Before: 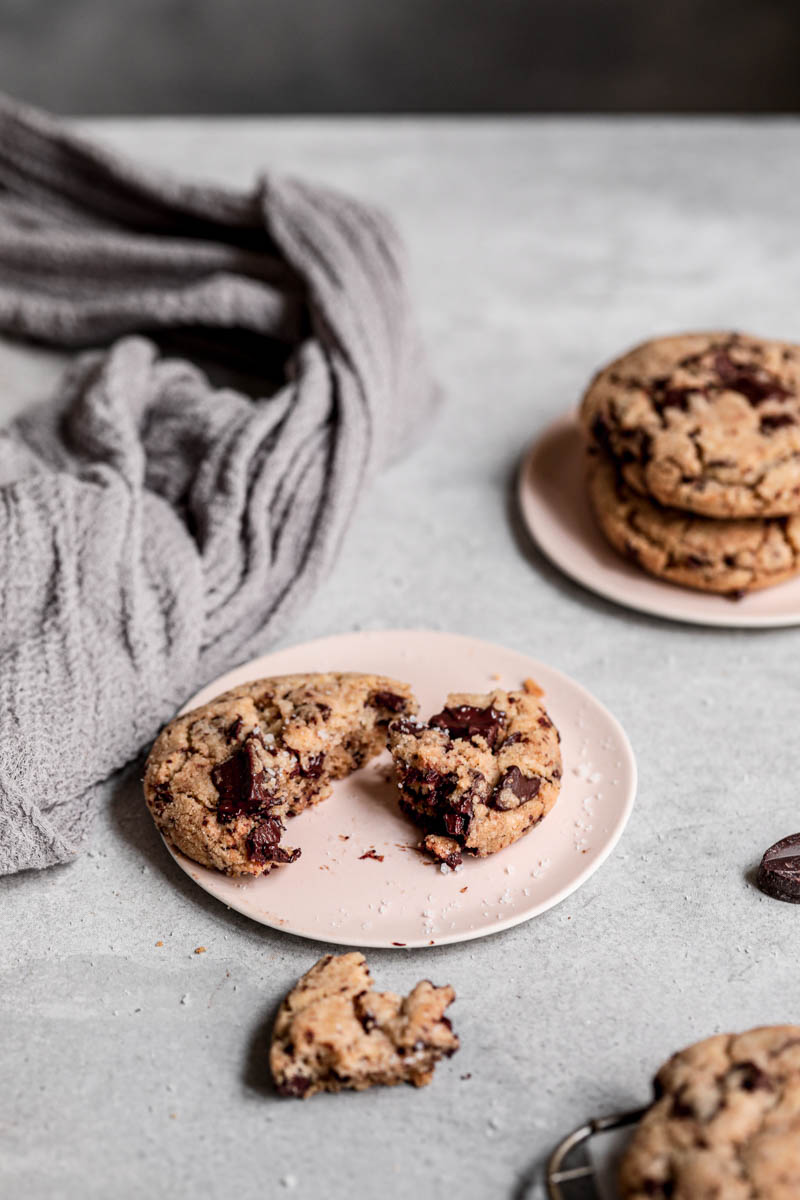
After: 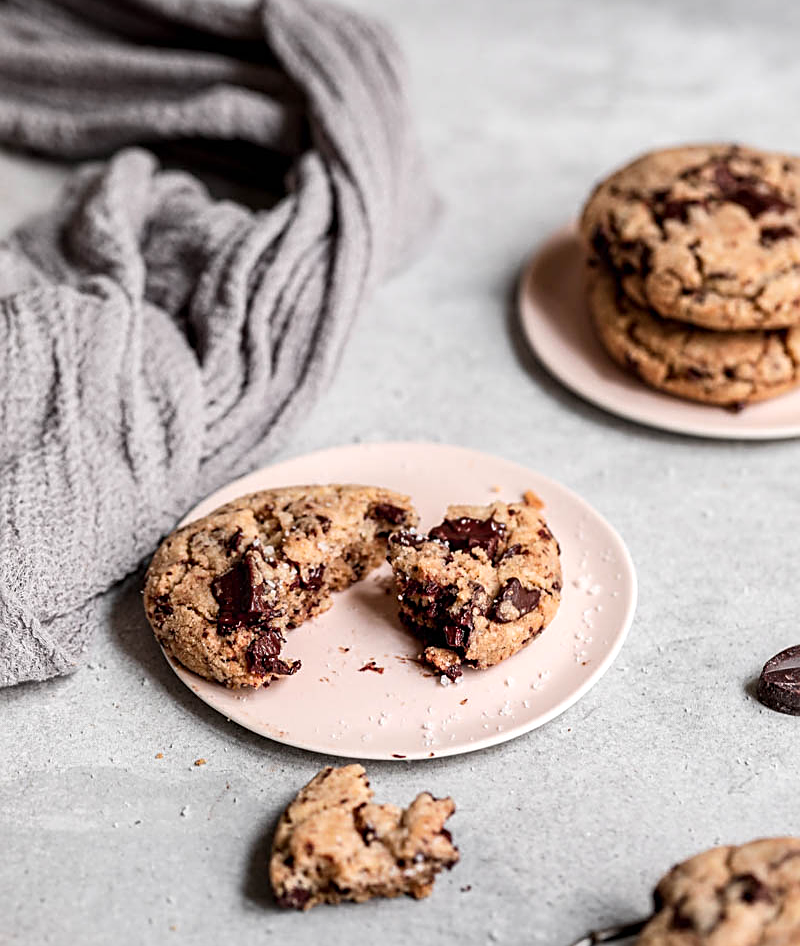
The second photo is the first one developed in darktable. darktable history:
crop and rotate: top 15.731%, bottom 5.428%
exposure: exposure 0.195 EV, compensate highlight preservation false
sharpen: on, module defaults
